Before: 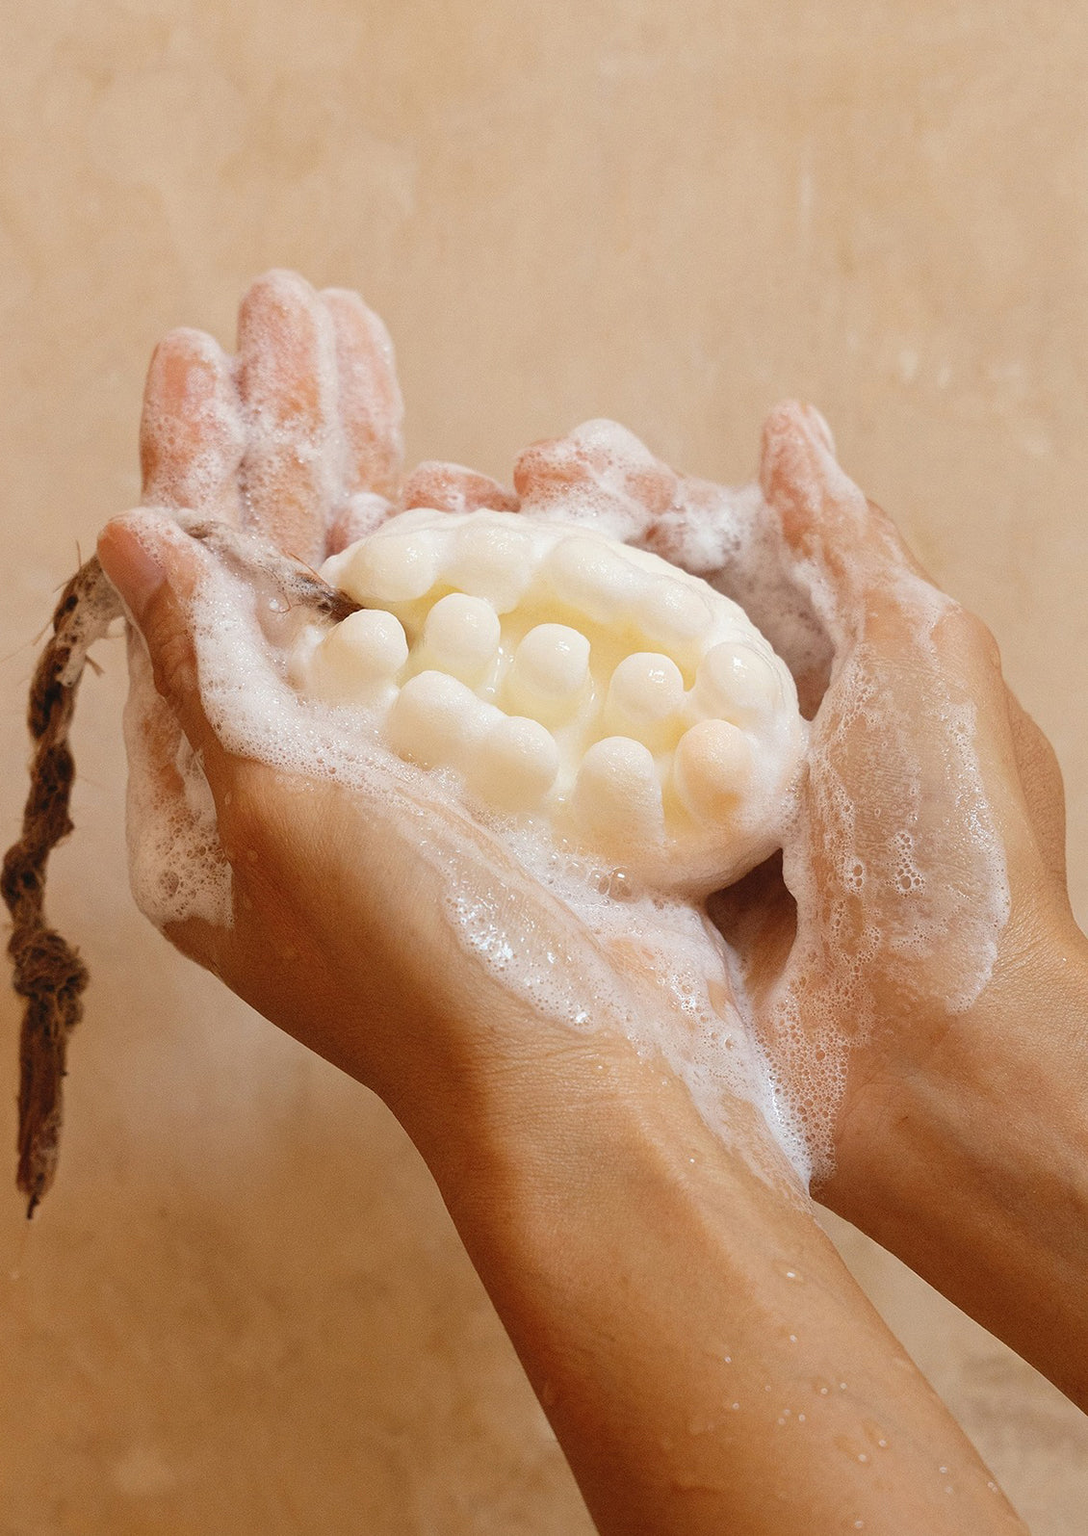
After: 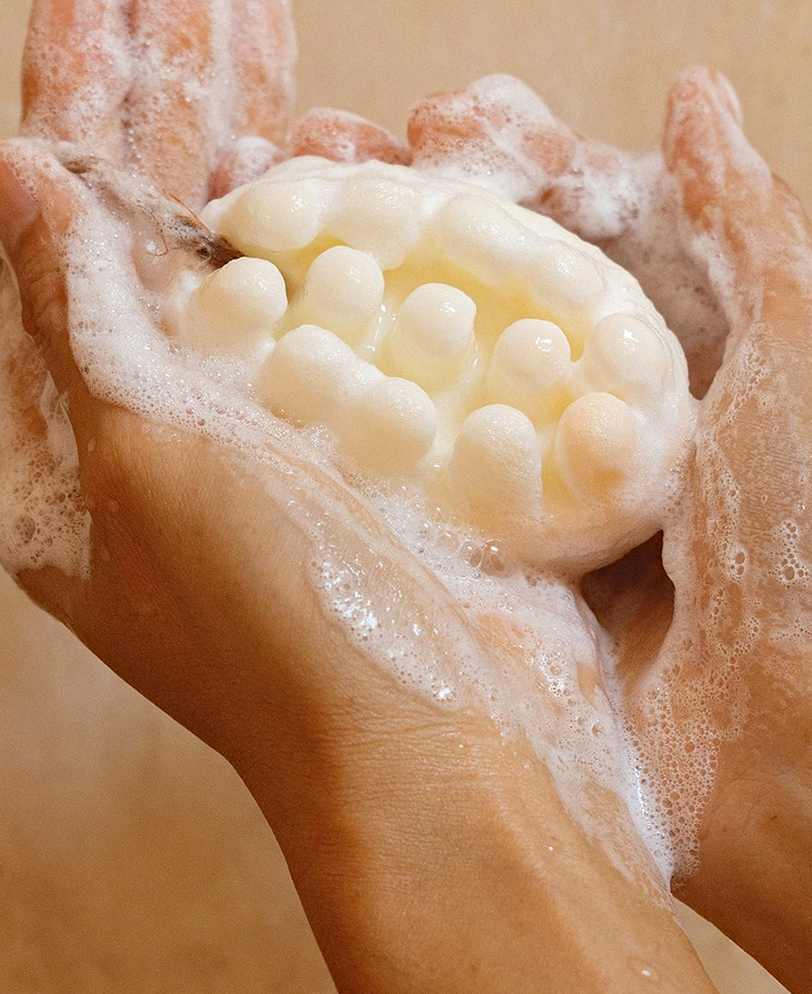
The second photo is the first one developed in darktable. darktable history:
haze removal: compatibility mode true, adaptive false
crop and rotate: angle -3.37°, left 9.79%, top 20.73%, right 12.42%, bottom 11.82%
